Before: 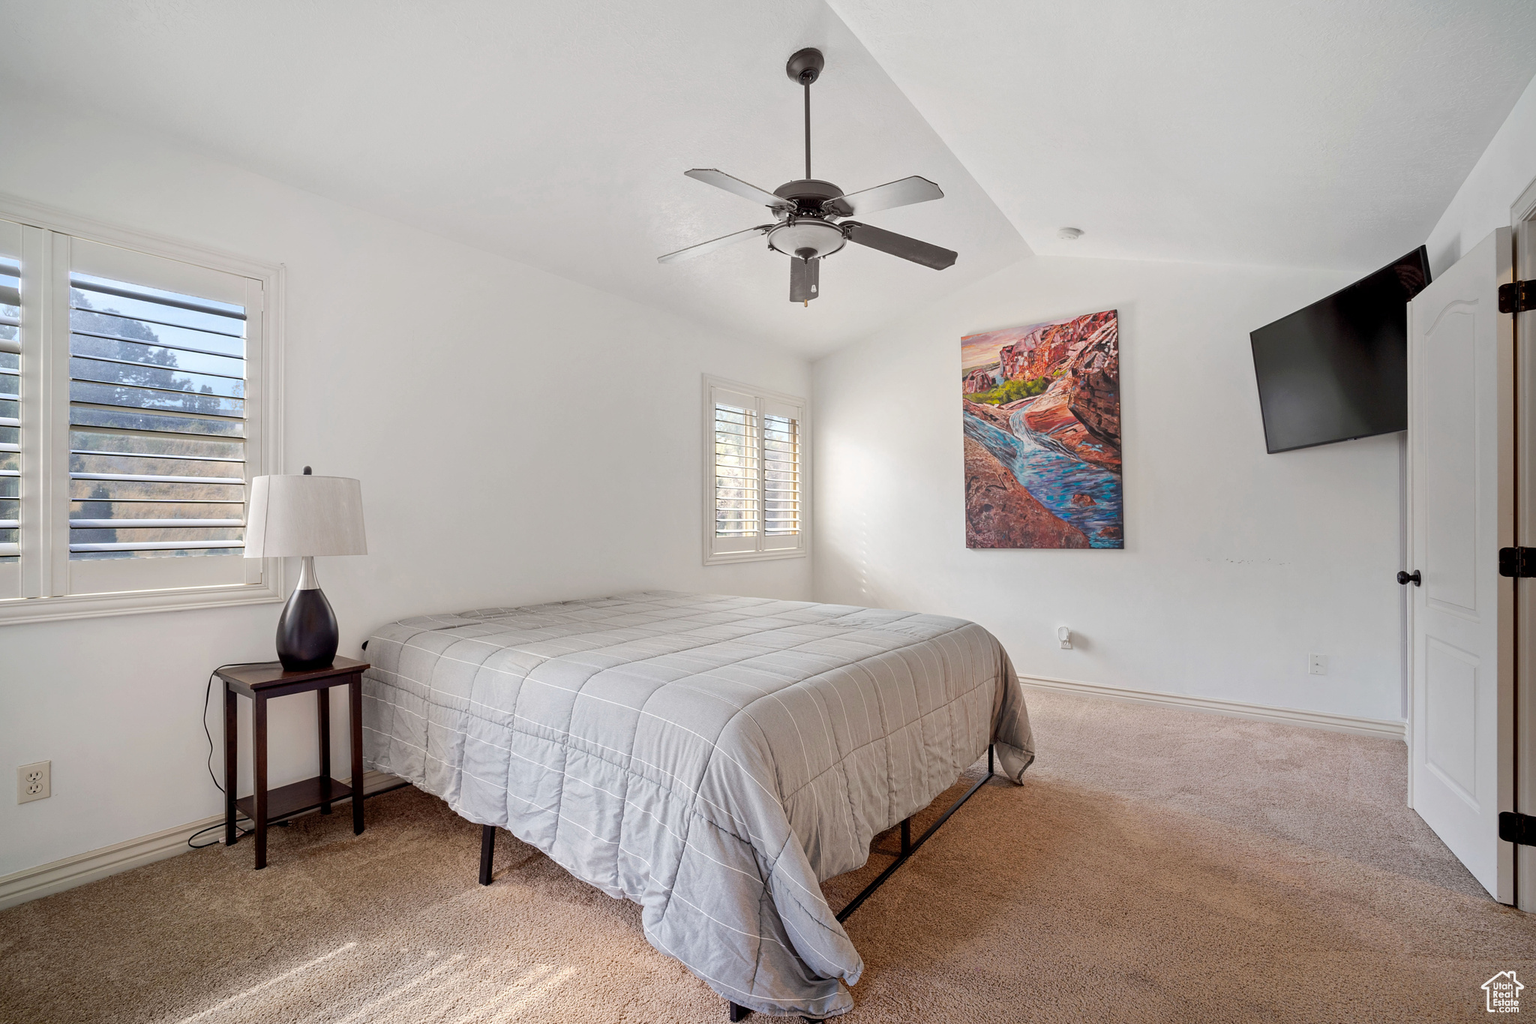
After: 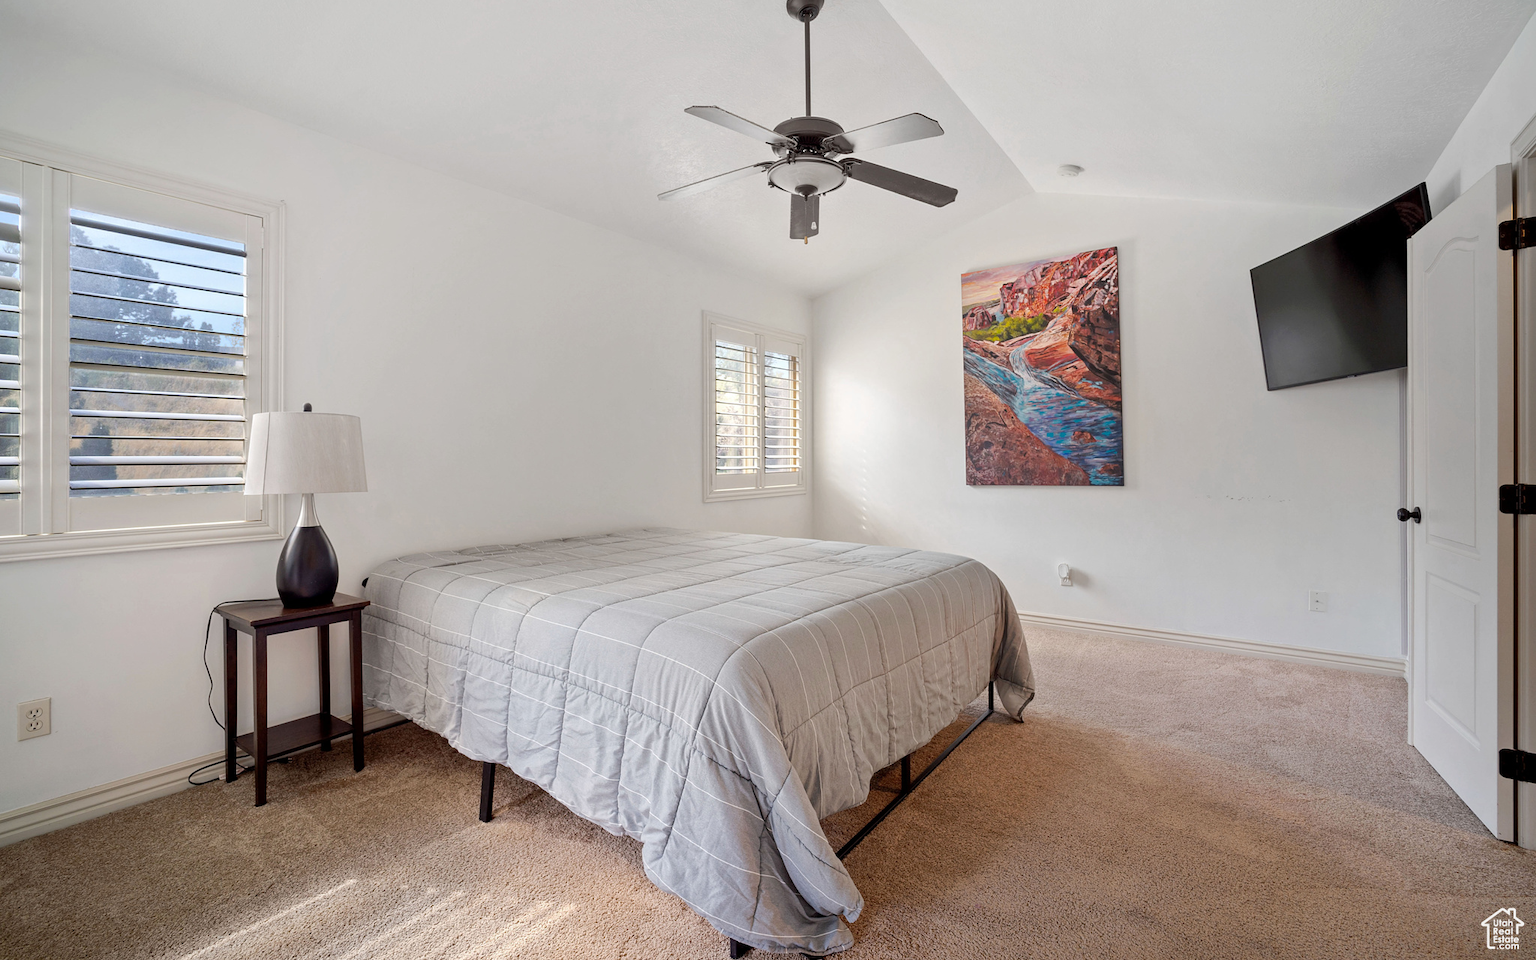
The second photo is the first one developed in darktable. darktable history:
crop and rotate: top 6.198%
